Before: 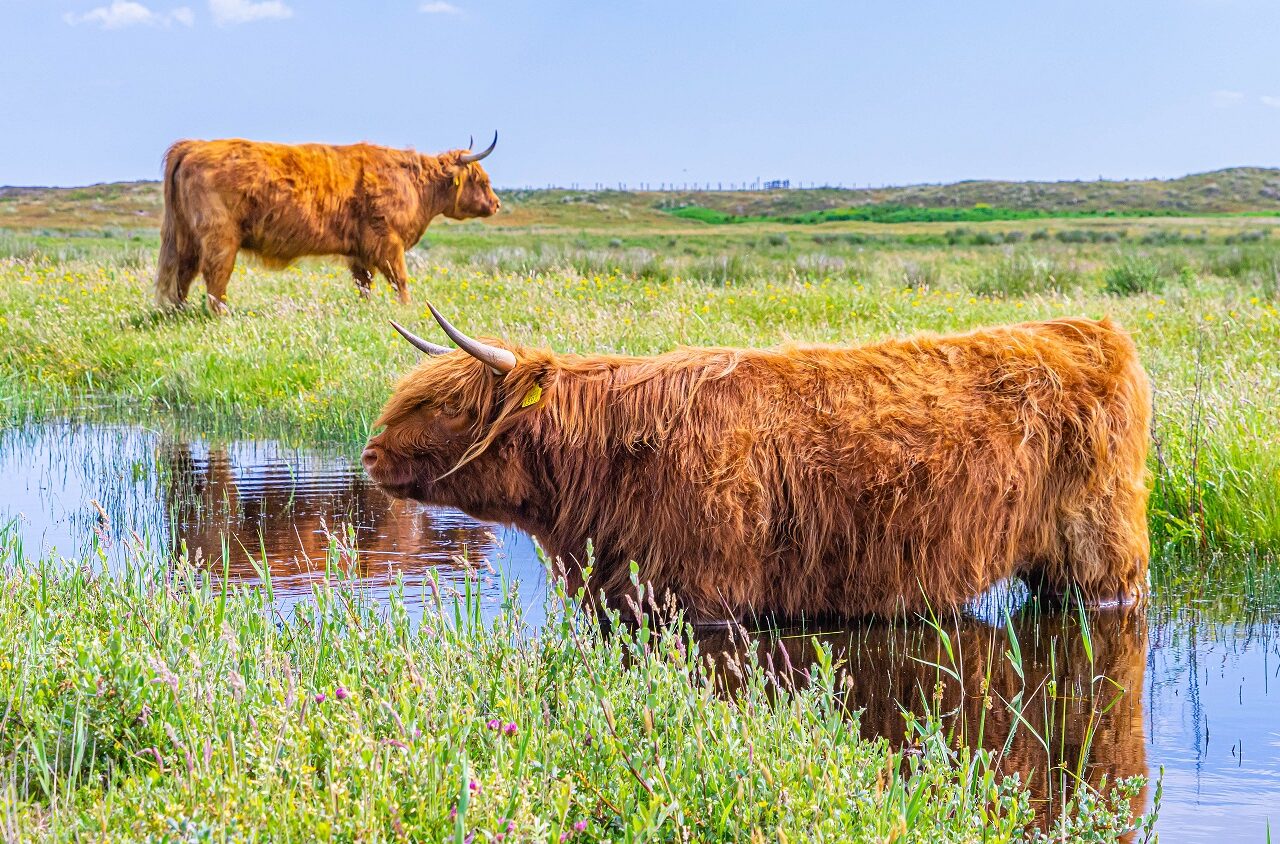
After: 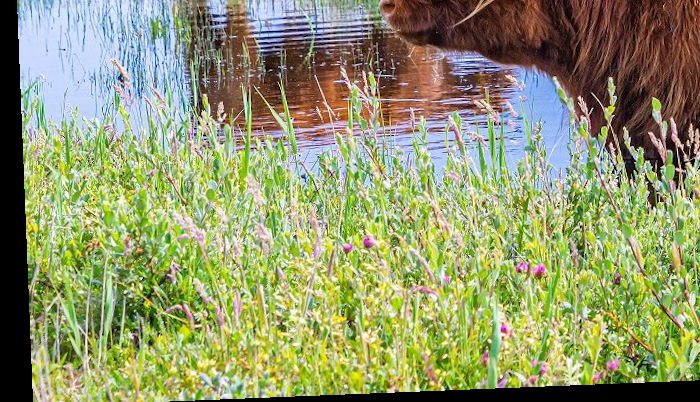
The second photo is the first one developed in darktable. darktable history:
crop and rotate: top 54.778%, right 46.61%, bottom 0.159%
rotate and perspective: rotation -2.29°, automatic cropping off
